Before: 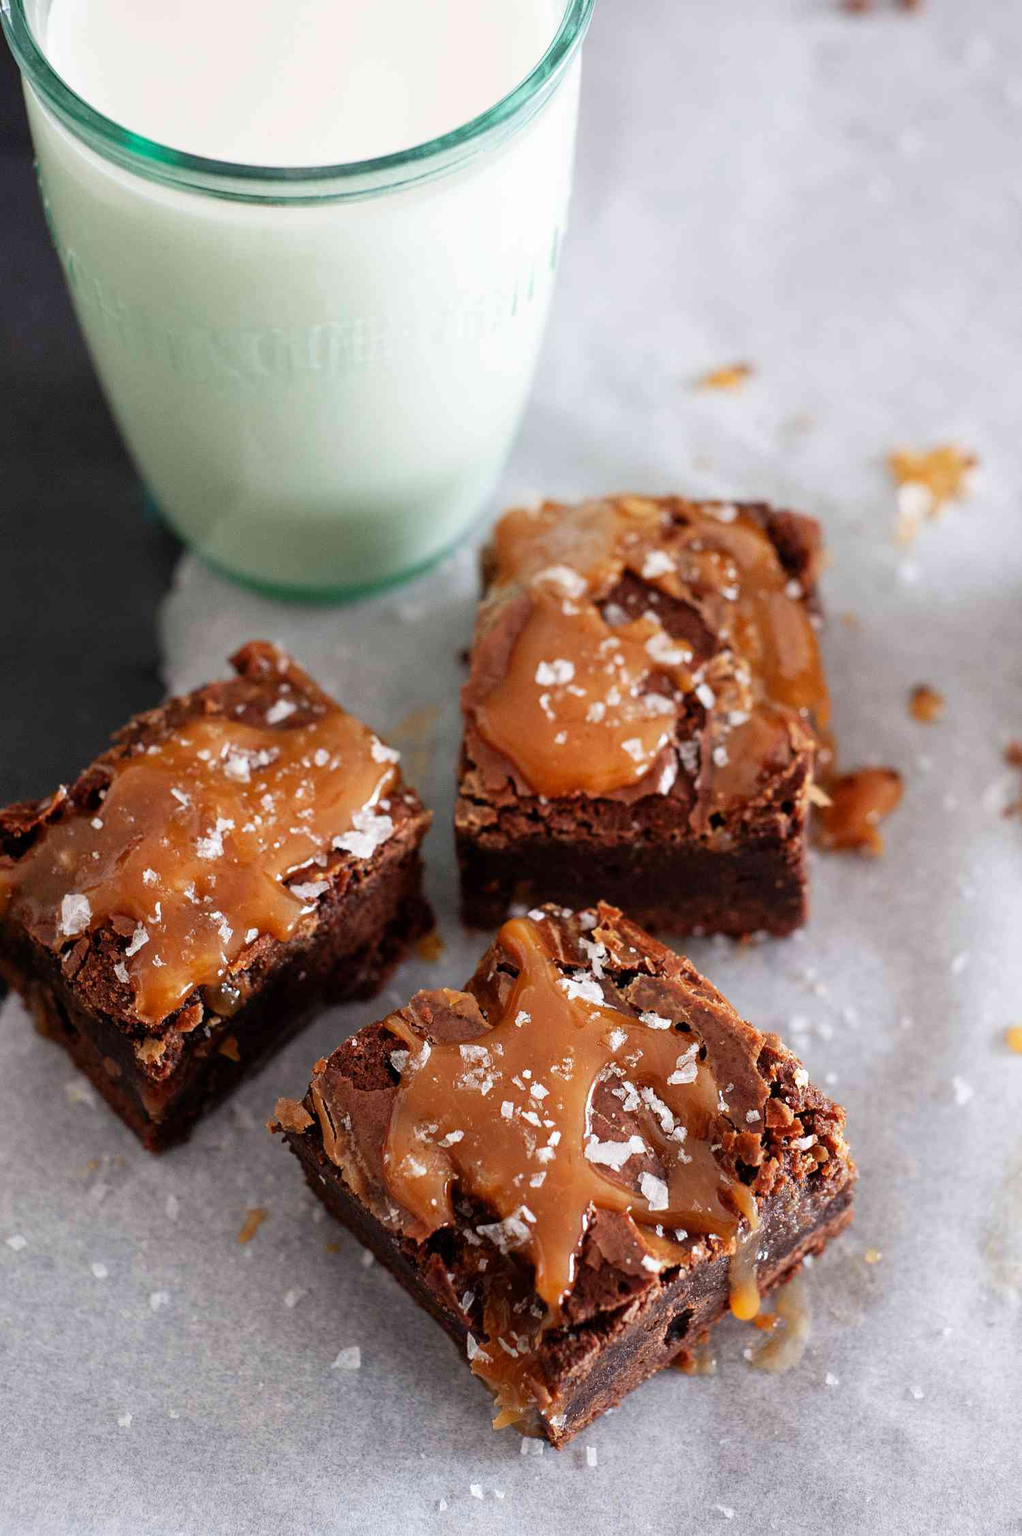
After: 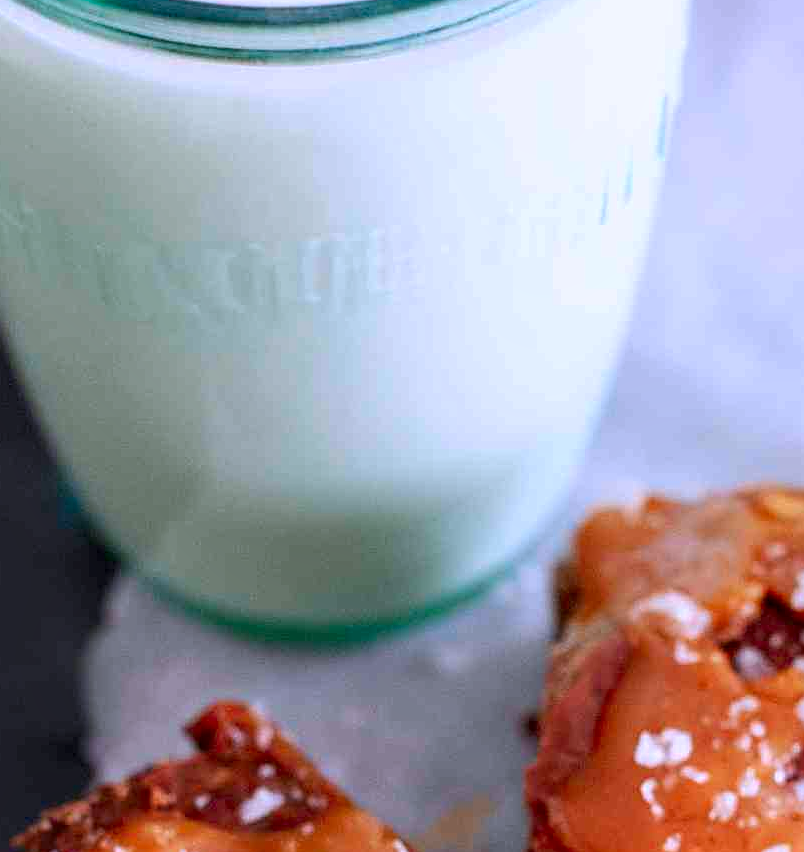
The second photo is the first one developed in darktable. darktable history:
white balance: red 1, blue 1
color calibration: output R [0.999, 0.026, -0.11, 0], output G [-0.019, 1.037, -0.099, 0], output B [0.022, -0.023, 0.902, 0], illuminant custom, x 0.367, y 0.392, temperature 4437.75 K, clip negative RGB from gamut false
color correction: saturation 1.32
crop: left 10.121%, top 10.631%, right 36.218%, bottom 51.526%
sharpen: on, module defaults
local contrast: detail 130%
